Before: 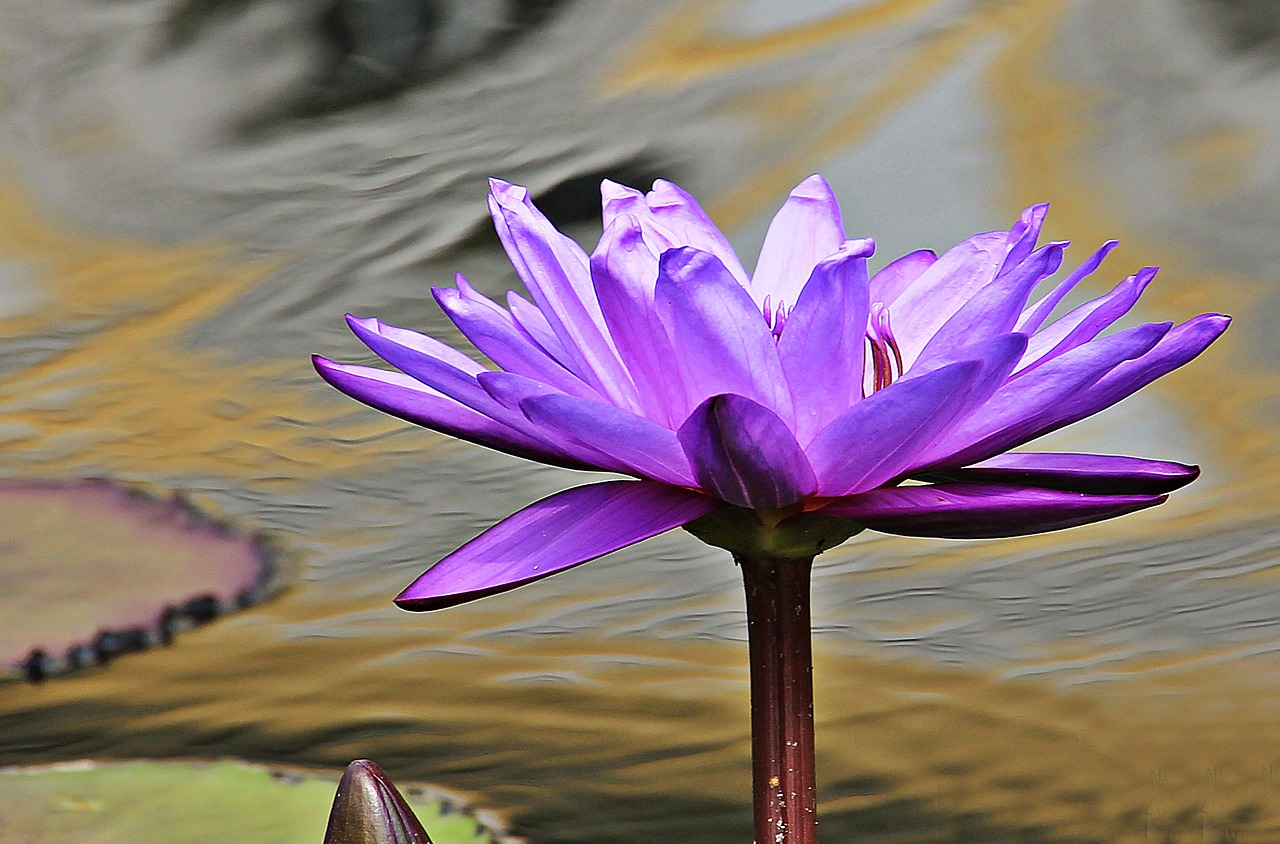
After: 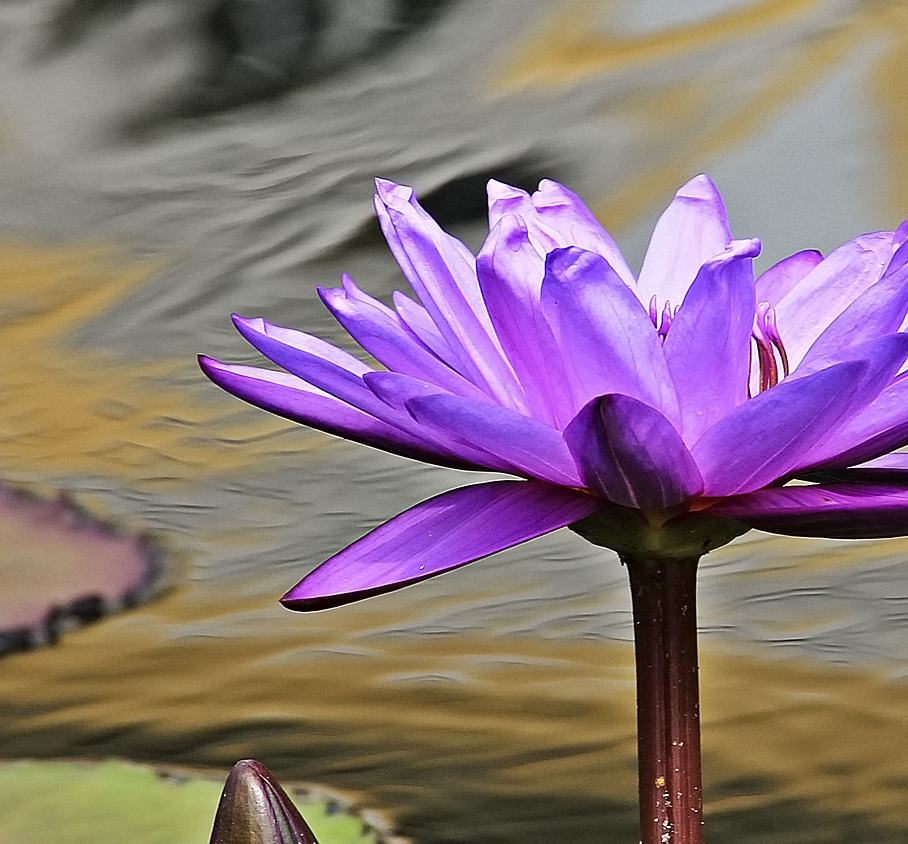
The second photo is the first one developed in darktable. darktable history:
contrast equalizer: octaves 7, y [[0.5 ×6], [0.5 ×6], [0.5 ×6], [0 ×6], [0, 0.039, 0.251, 0.29, 0.293, 0.292]]
crop and rotate: left 8.958%, right 20.077%
